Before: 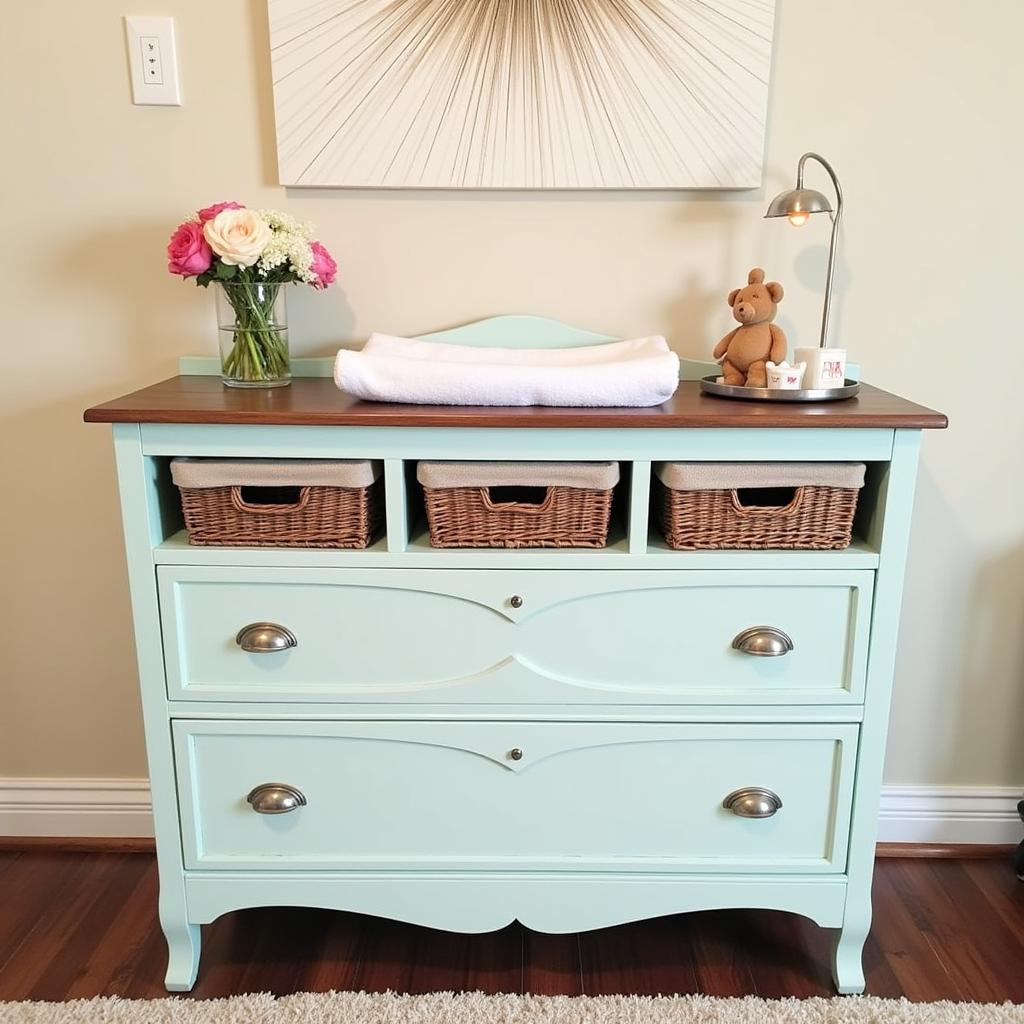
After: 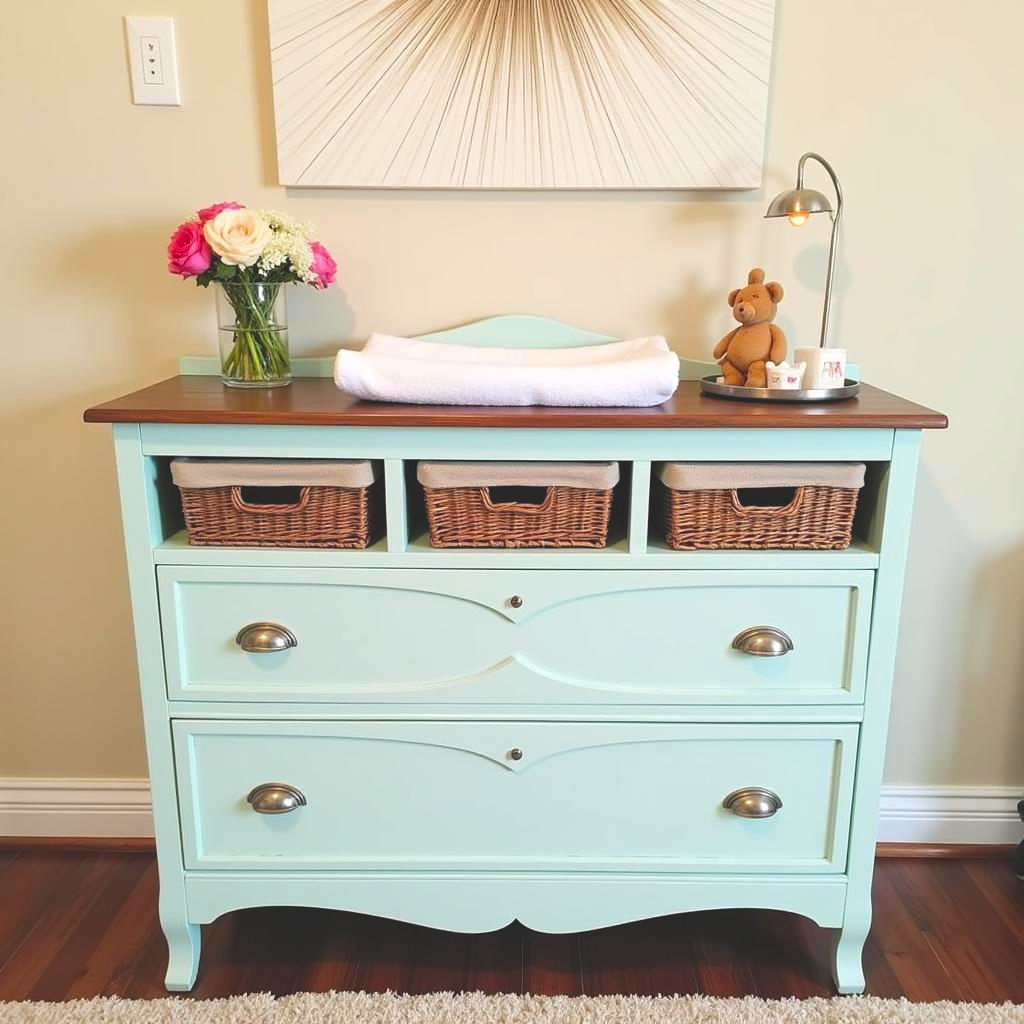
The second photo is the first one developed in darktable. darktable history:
color balance rgb: global offset › luminance 1.99%, perceptual saturation grading › global saturation 31.213%
